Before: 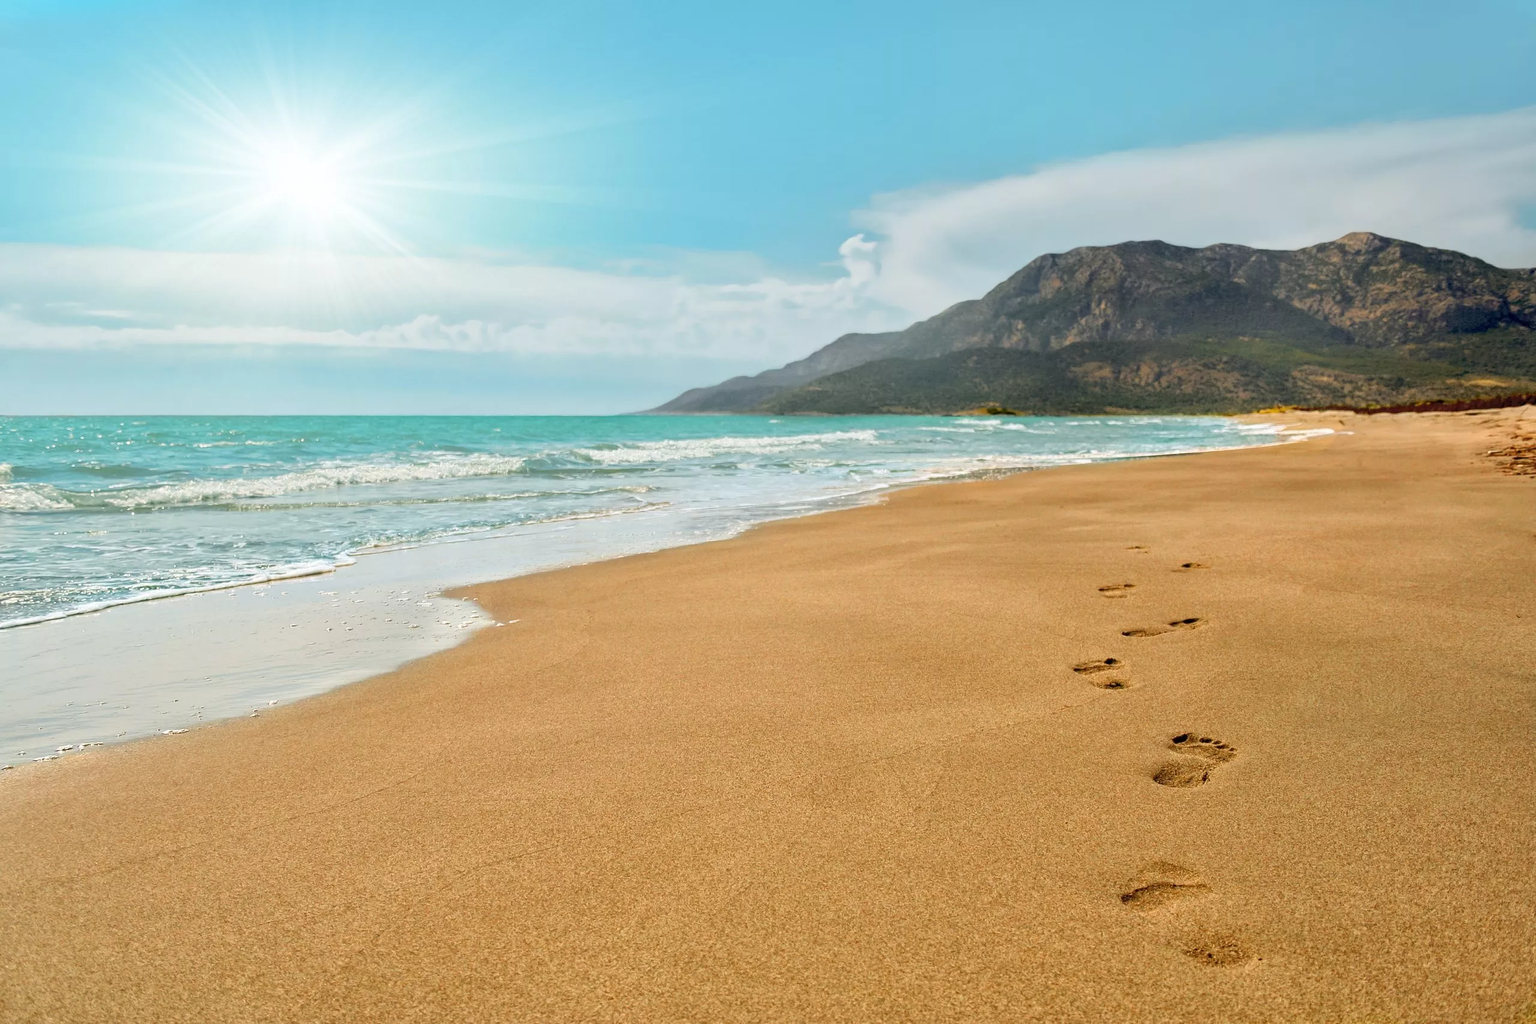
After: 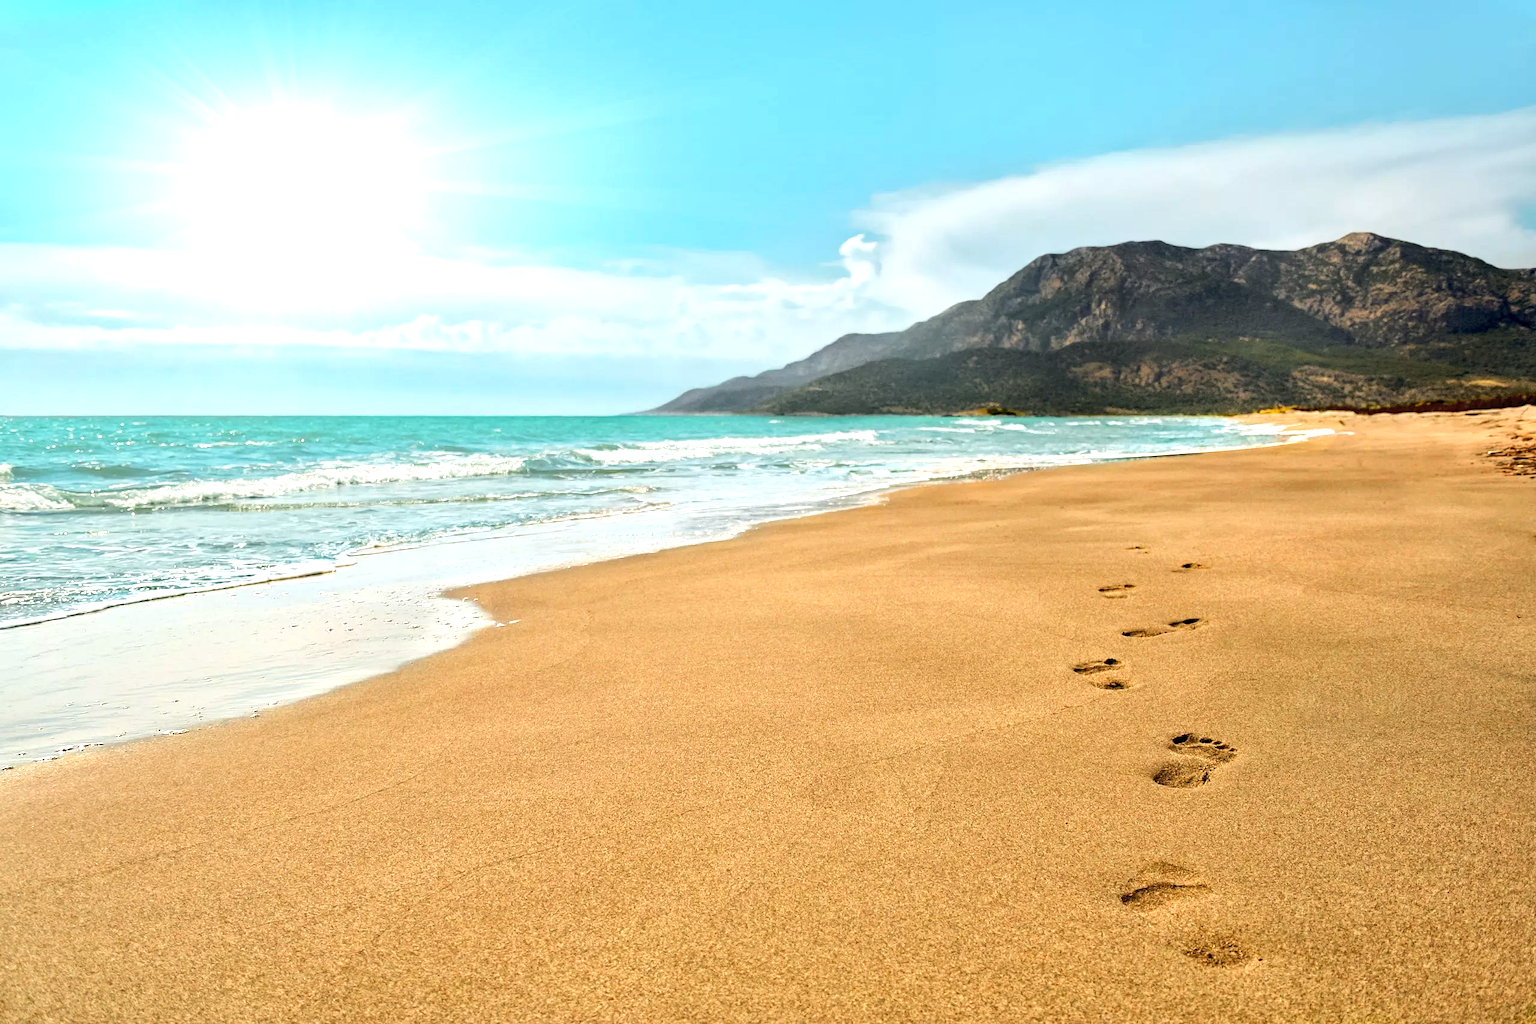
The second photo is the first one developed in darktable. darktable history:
tone equalizer: -8 EV -0.757 EV, -7 EV -0.717 EV, -6 EV -0.589 EV, -5 EV -0.424 EV, -3 EV 0.385 EV, -2 EV 0.6 EV, -1 EV 0.687 EV, +0 EV 0.754 EV, edges refinement/feathering 500, mask exposure compensation -1.57 EV, preserve details no
haze removal: strength 0.121, distance 0.249, adaptive false
